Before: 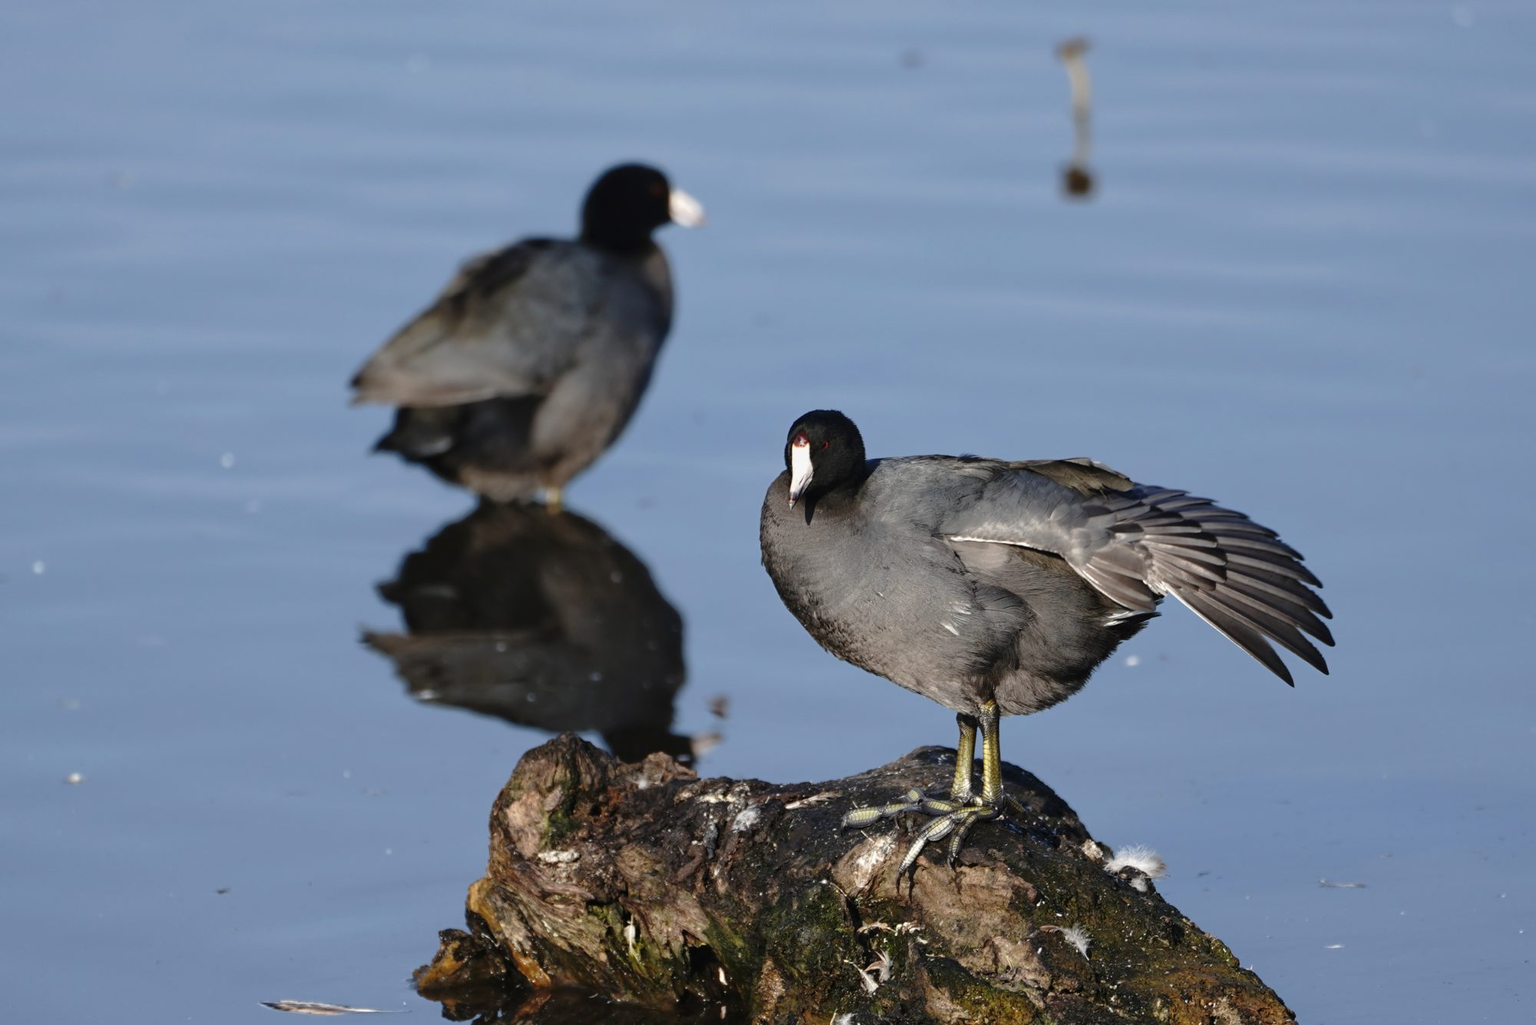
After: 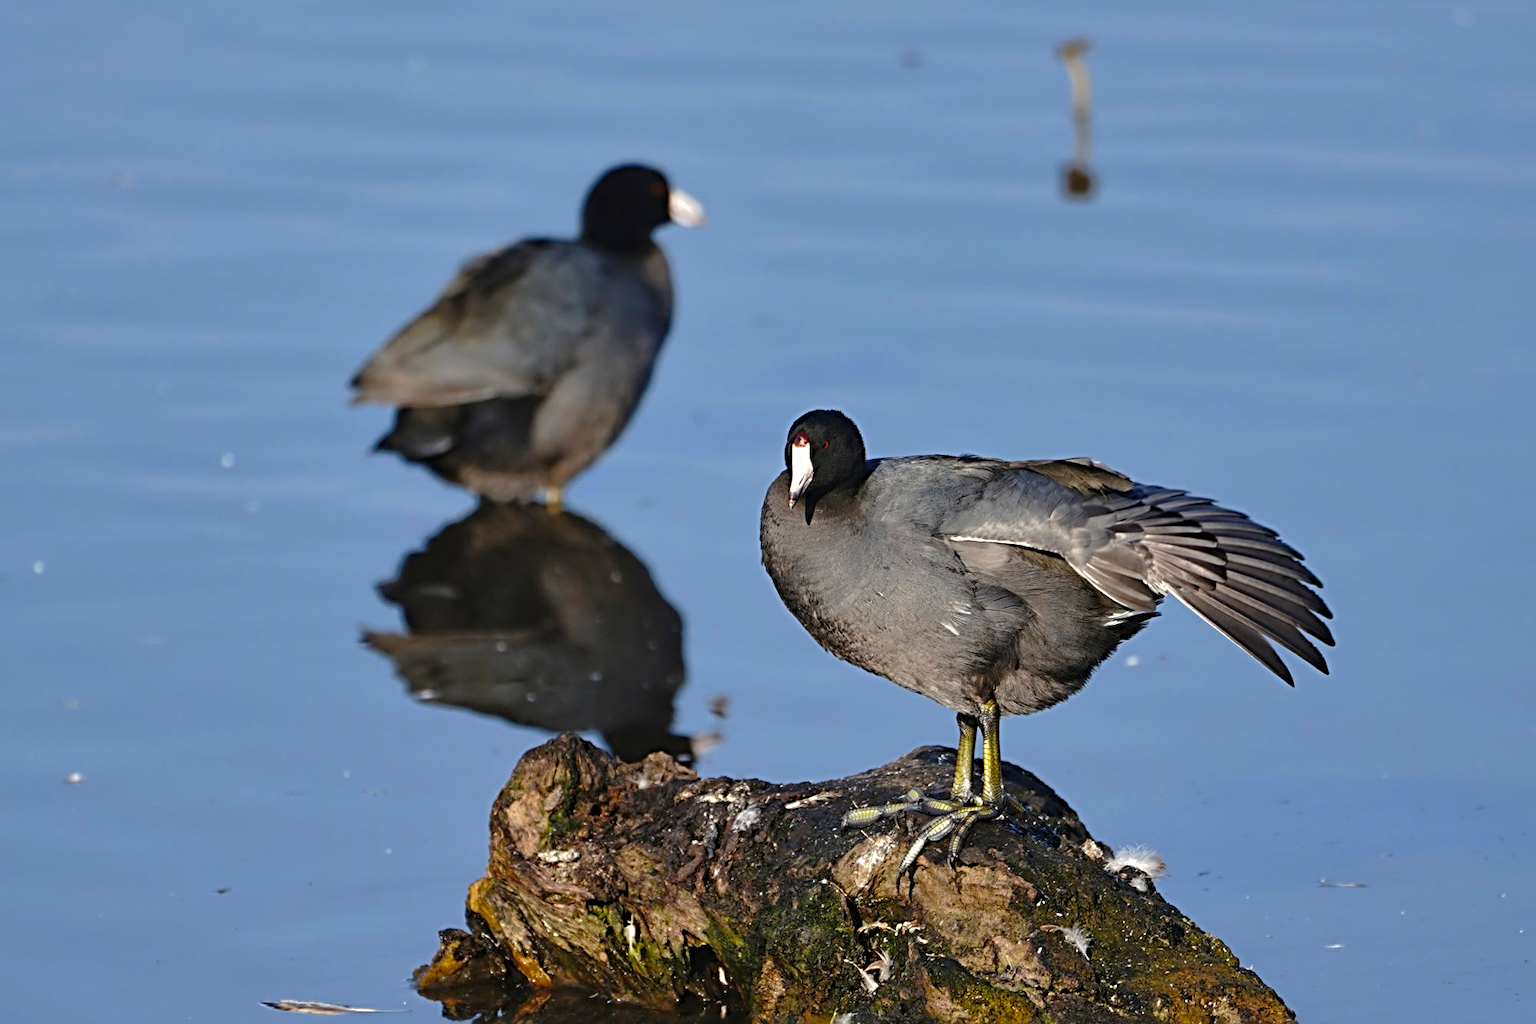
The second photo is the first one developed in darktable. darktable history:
sharpen: radius 4.921
shadows and highlights: shadows 39.42, highlights -59.88
color balance rgb: highlights gain › luminance 15.009%, perceptual saturation grading › global saturation 29.769%, perceptual brilliance grading › global brilliance 1.169%, perceptual brilliance grading › highlights -3.631%, global vibrance 20%
